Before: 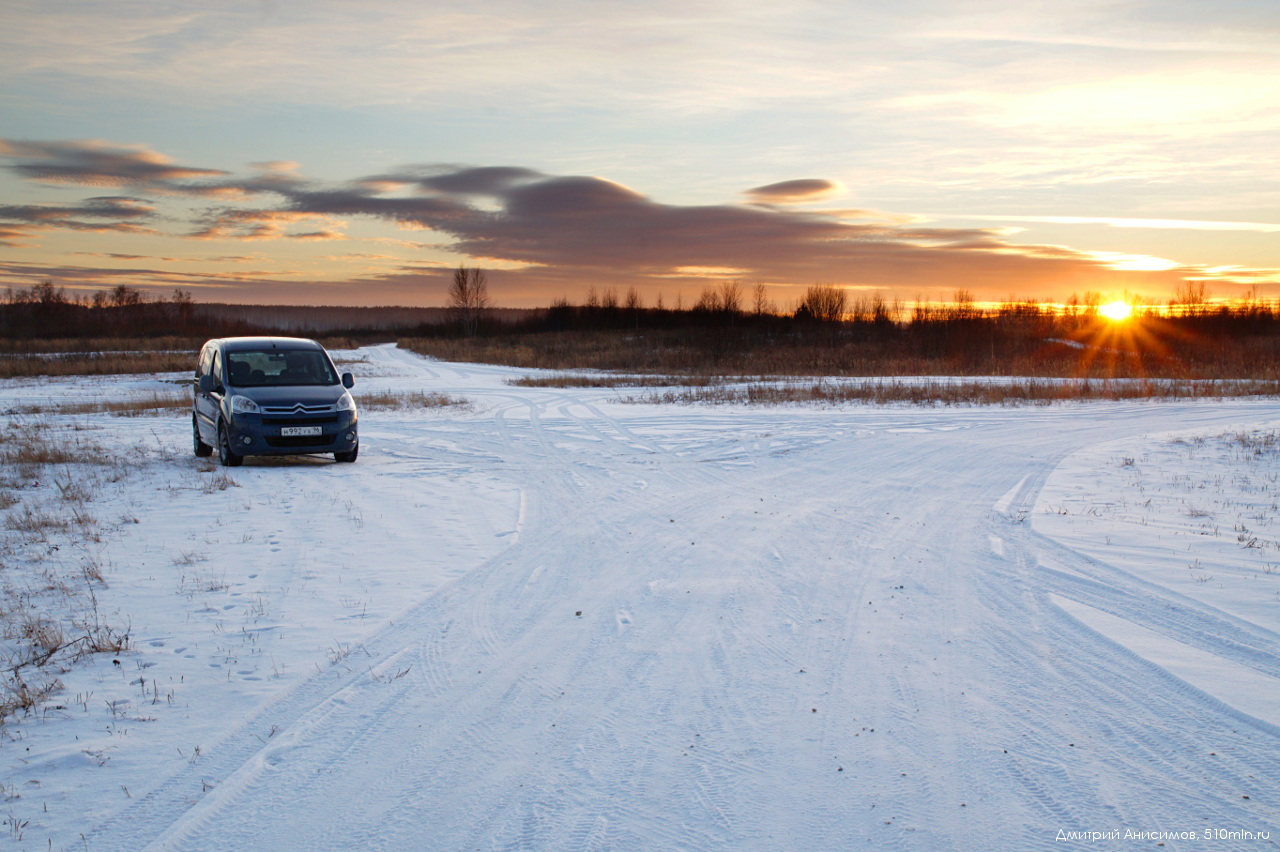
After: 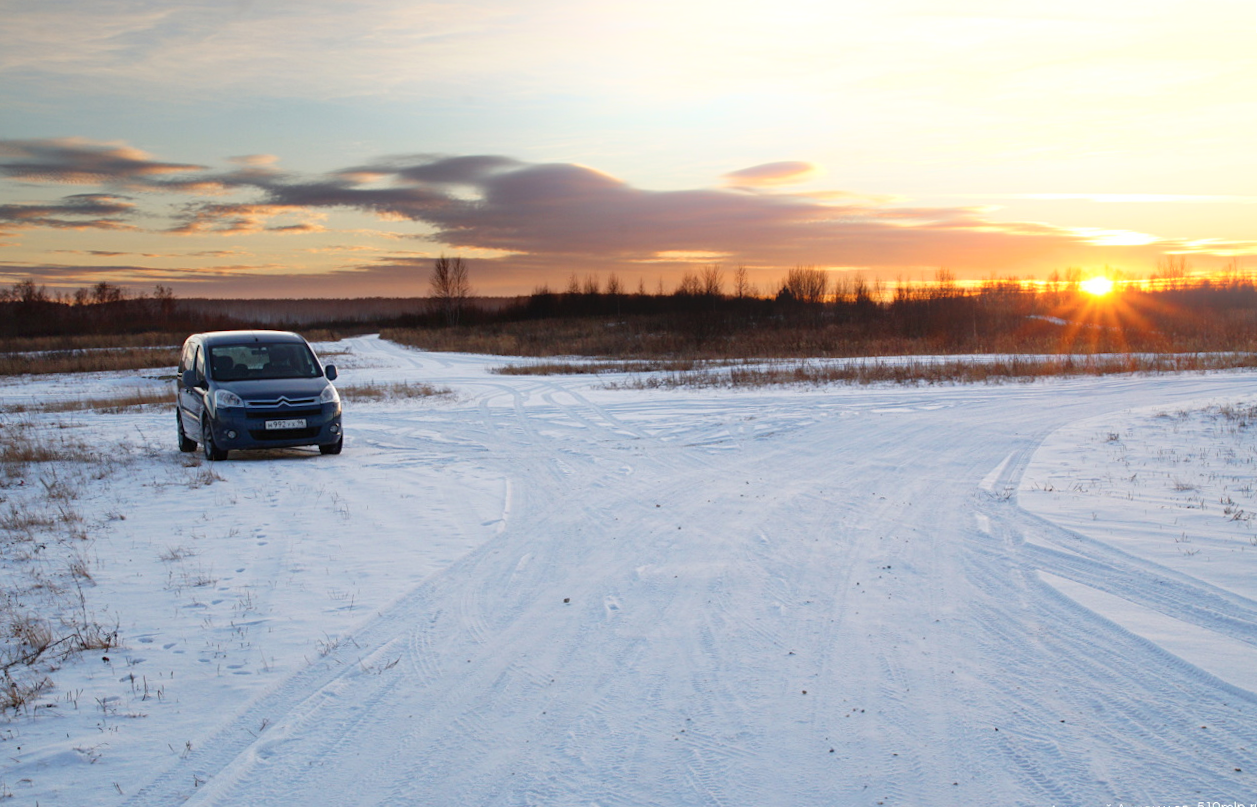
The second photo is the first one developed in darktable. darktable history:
bloom: size 16%, threshold 98%, strength 20%
crop: left 1.964%, top 3.251%, right 1.122%, bottom 4.933%
rotate and perspective: rotation -1.24°, automatic cropping off
